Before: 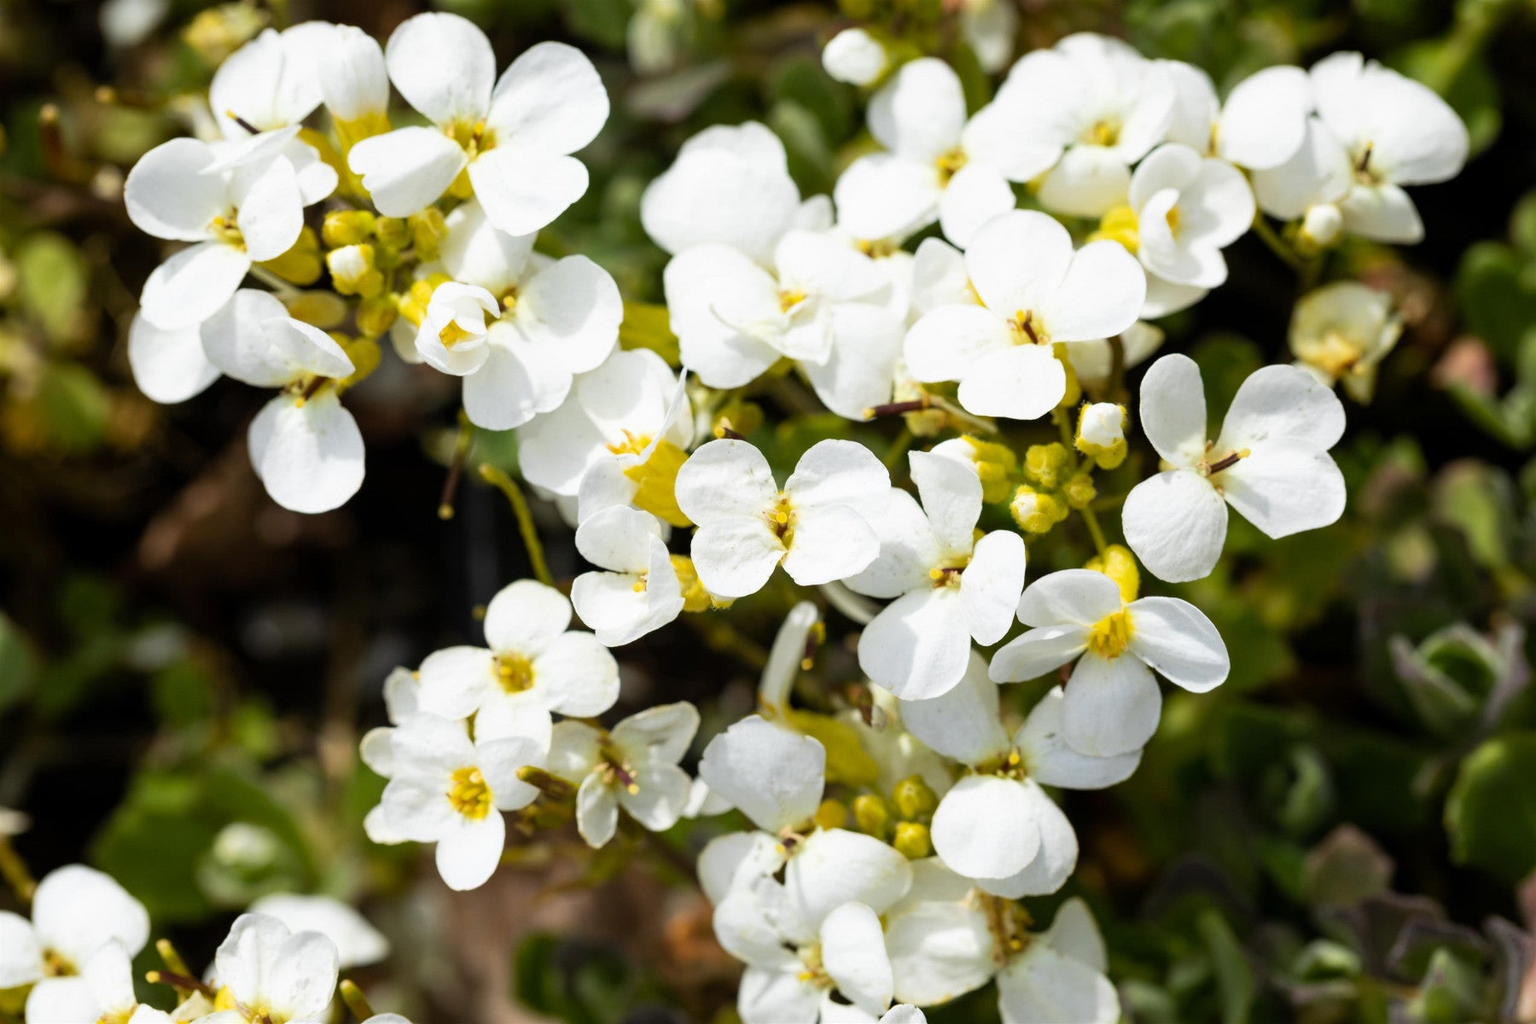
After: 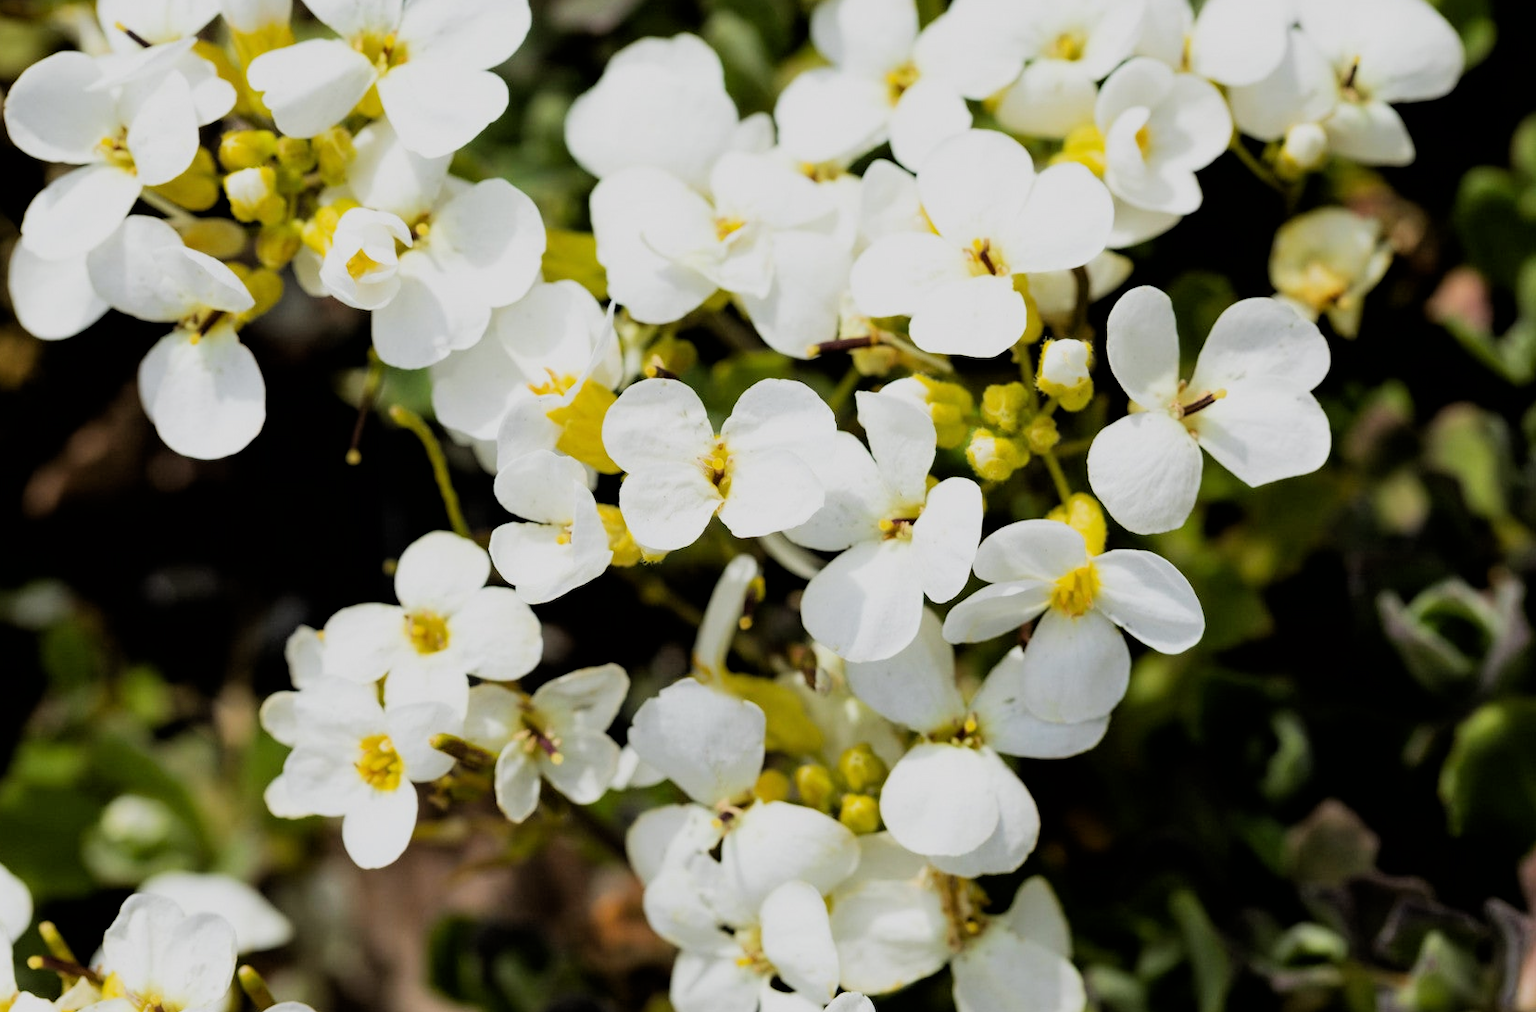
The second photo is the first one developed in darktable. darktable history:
filmic rgb: black relative exposure -5.12 EV, white relative exposure 3.96 EV, threshold 5.94 EV, hardness 2.89, contrast 1.1, enable highlight reconstruction true
crop and rotate: left 7.86%, top 8.914%
